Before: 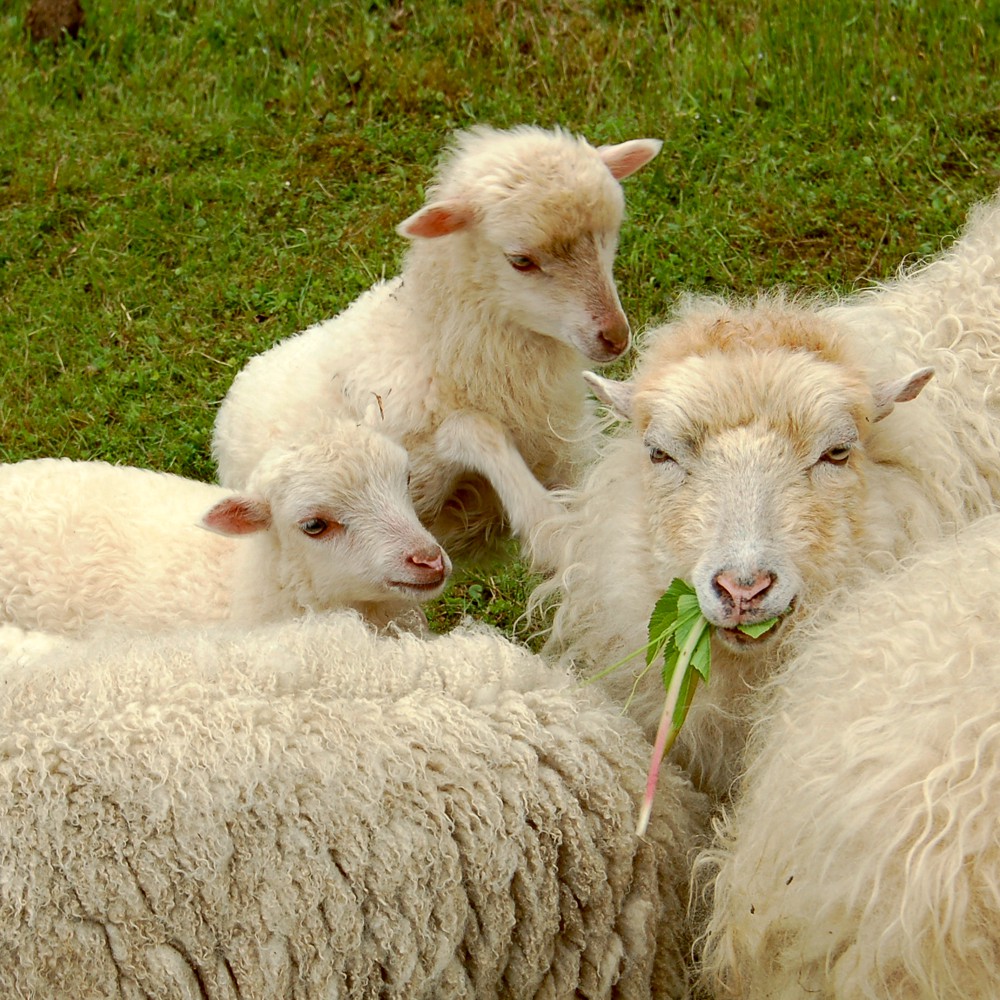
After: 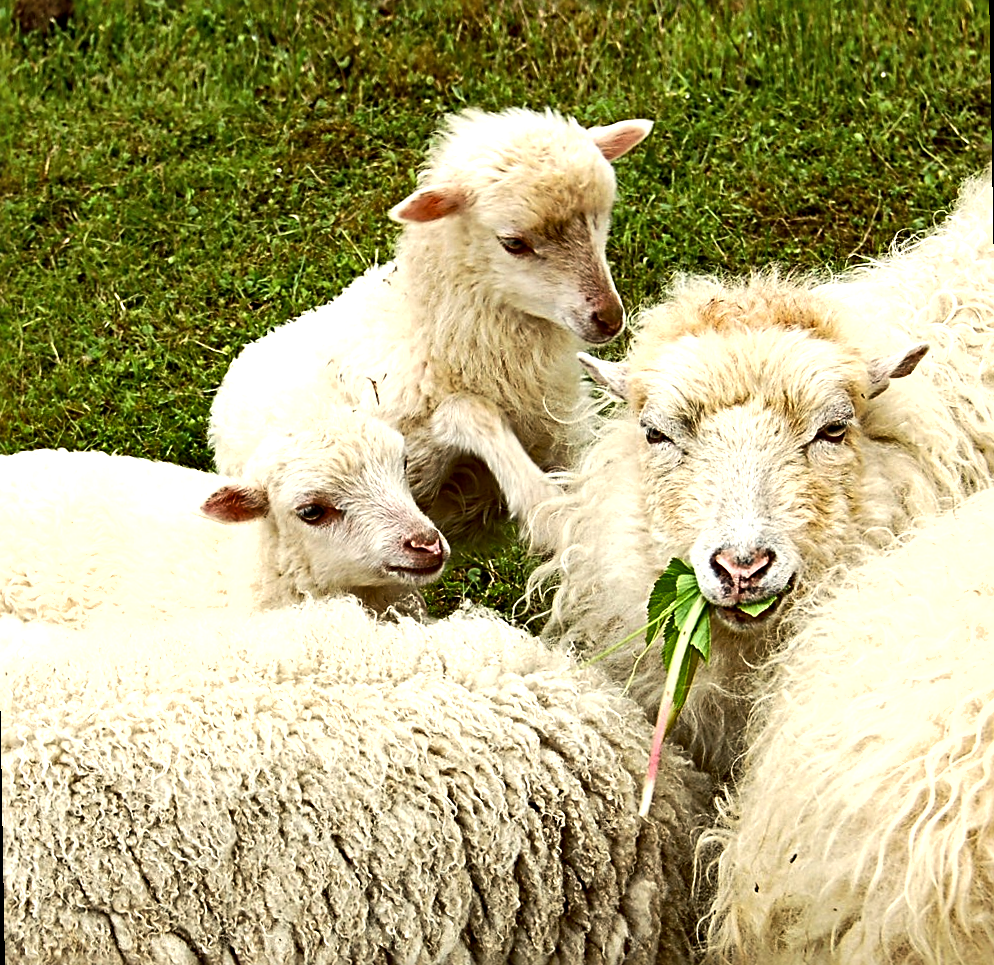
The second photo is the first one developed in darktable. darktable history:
tone equalizer: -8 EV -1.08 EV, -7 EV -1.01 EV, -6 EV -0.867 EV, -5 EV -0.578 EV, -3 EV 0.578 EV, -2 EV 0.867 EV, -1 EV 1.01 EV, +0 EV 1.08 EV, edges refinement/feathering 500, mask exposure compensation -1.57 EV, preserve details no
sharpen: radius 4
rotate and perspective: rotation -1°, crop left 0.011, crop right 0.989, crop top 0.025, crop bottom 0.975
shadows and highlights: shadows 49, highlights -41, soften with gaussian
